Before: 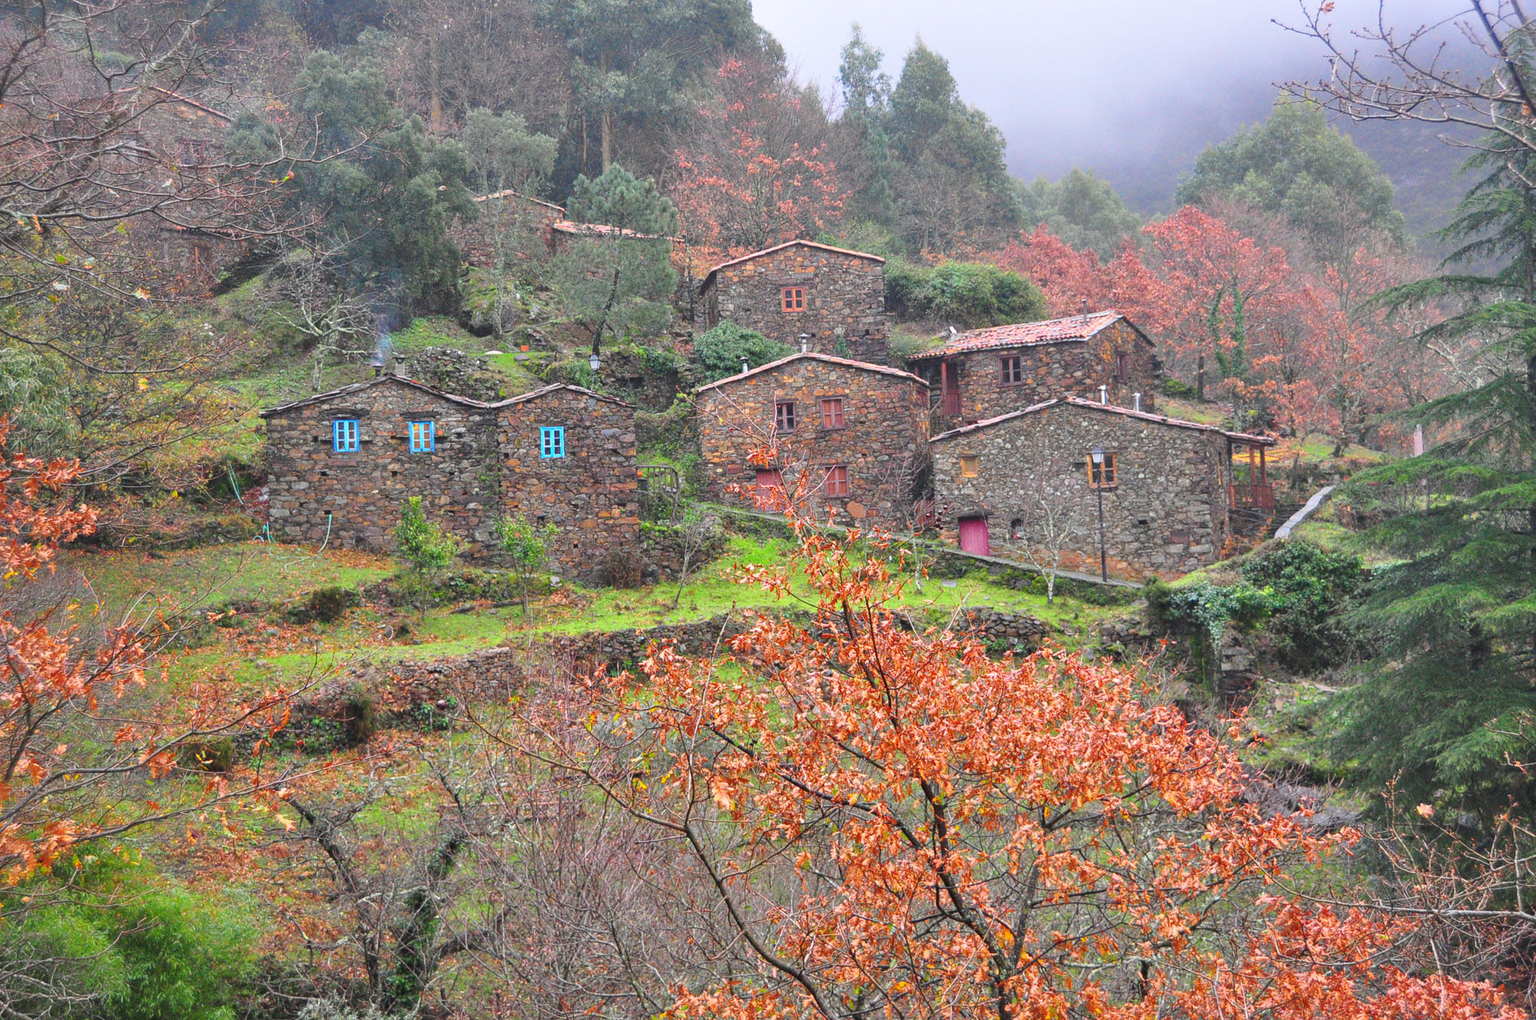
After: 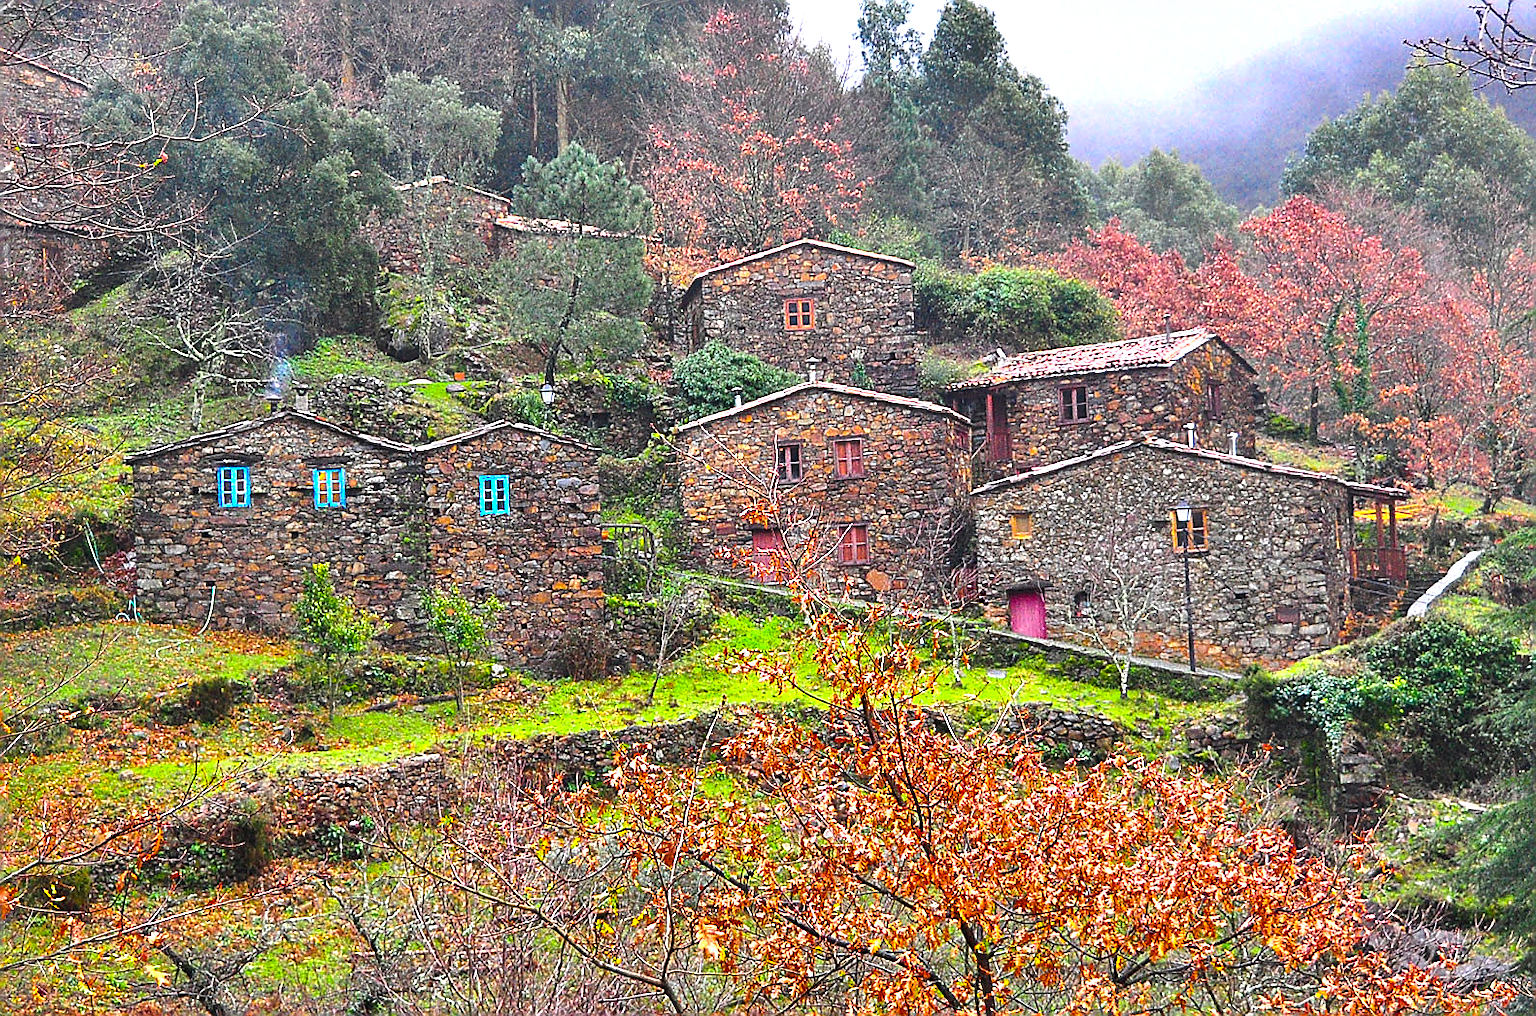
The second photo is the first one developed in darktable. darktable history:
crop and rotate: left 10.549%, top 5.104%, right 10.344%, bottom 16.001%
color balance rgb: perceptual saturation grading › global saturation 29.553%, perceptual brilliance grading › global brilliance 20.165%, perceptual brilliance grading › shadows -40.306%, global vibrance 15.154%
shadows and highlights: low approximation 0.01, soften with gaussian
sharpen: radius 1.367, amount 1.26, threshold 0.636
